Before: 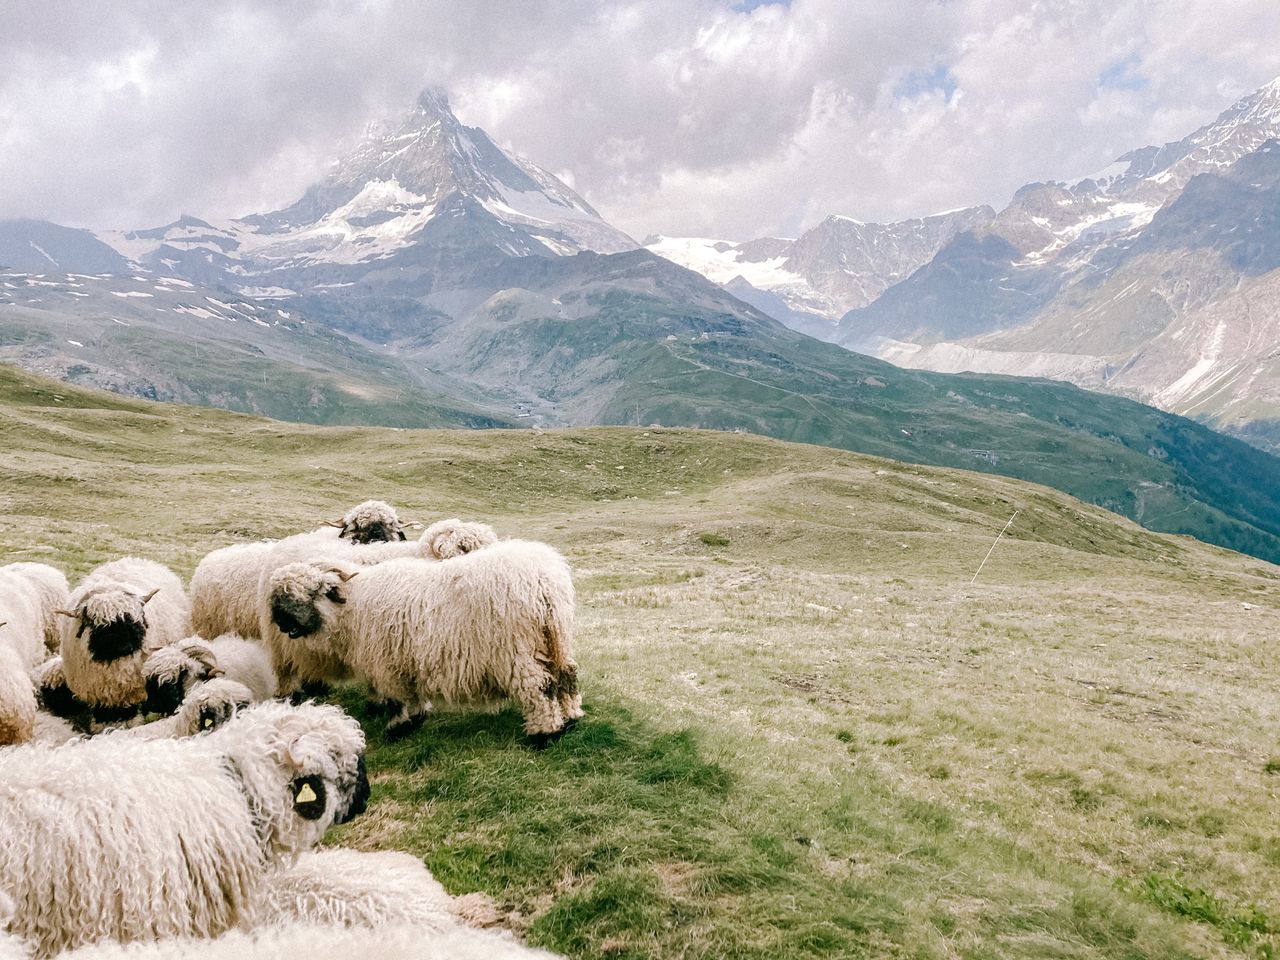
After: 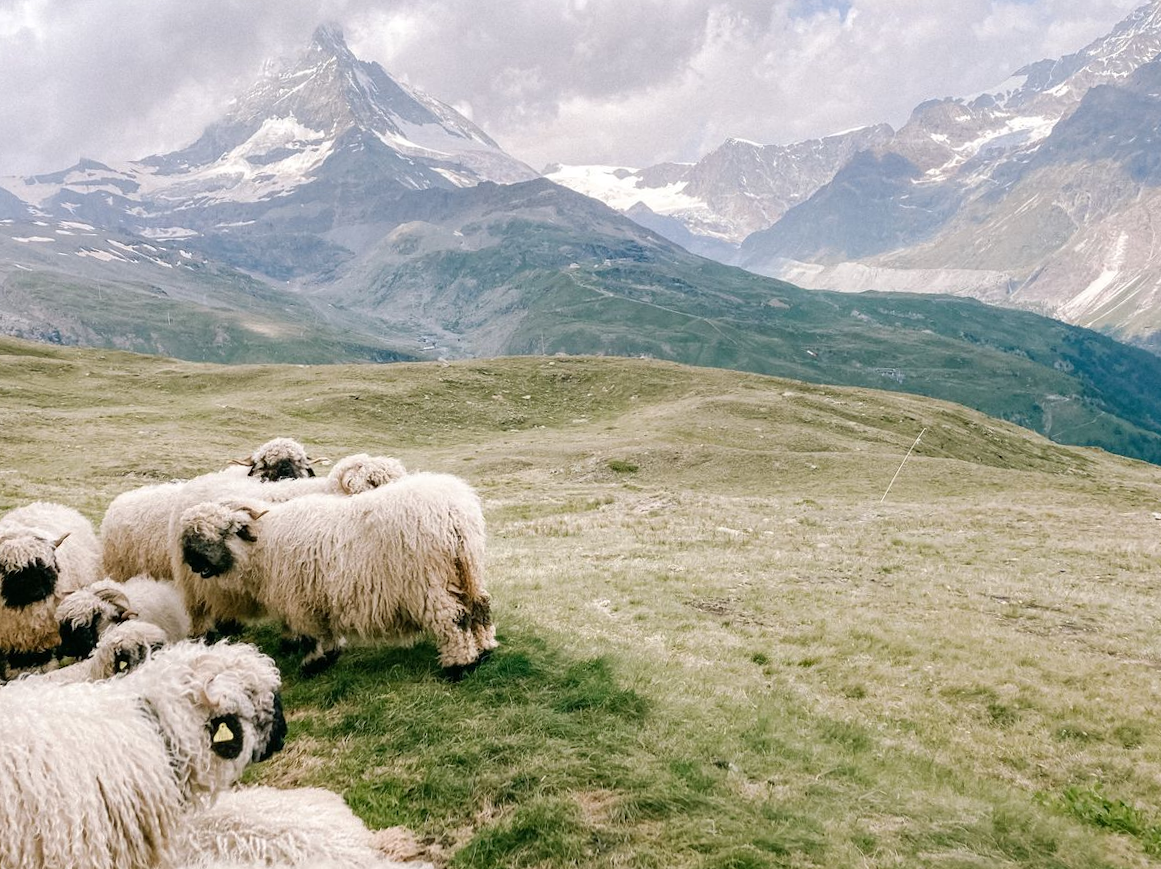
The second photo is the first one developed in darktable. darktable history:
crop and rotate: angle 1.79°, left 5.517%, top 5.699%
